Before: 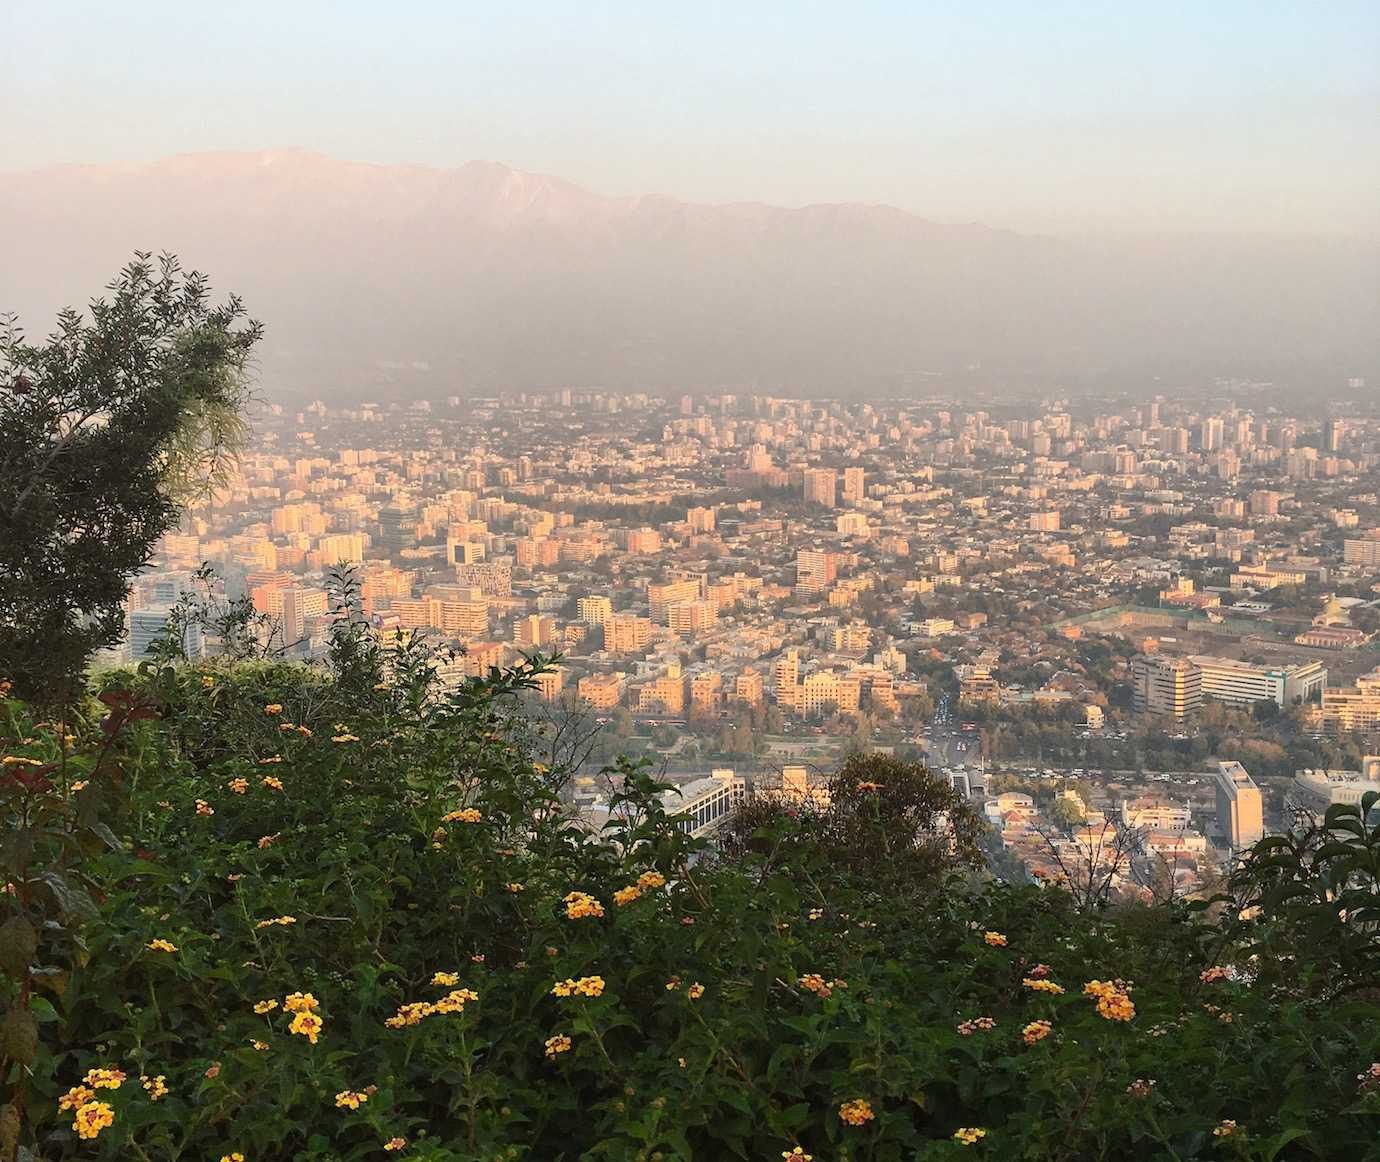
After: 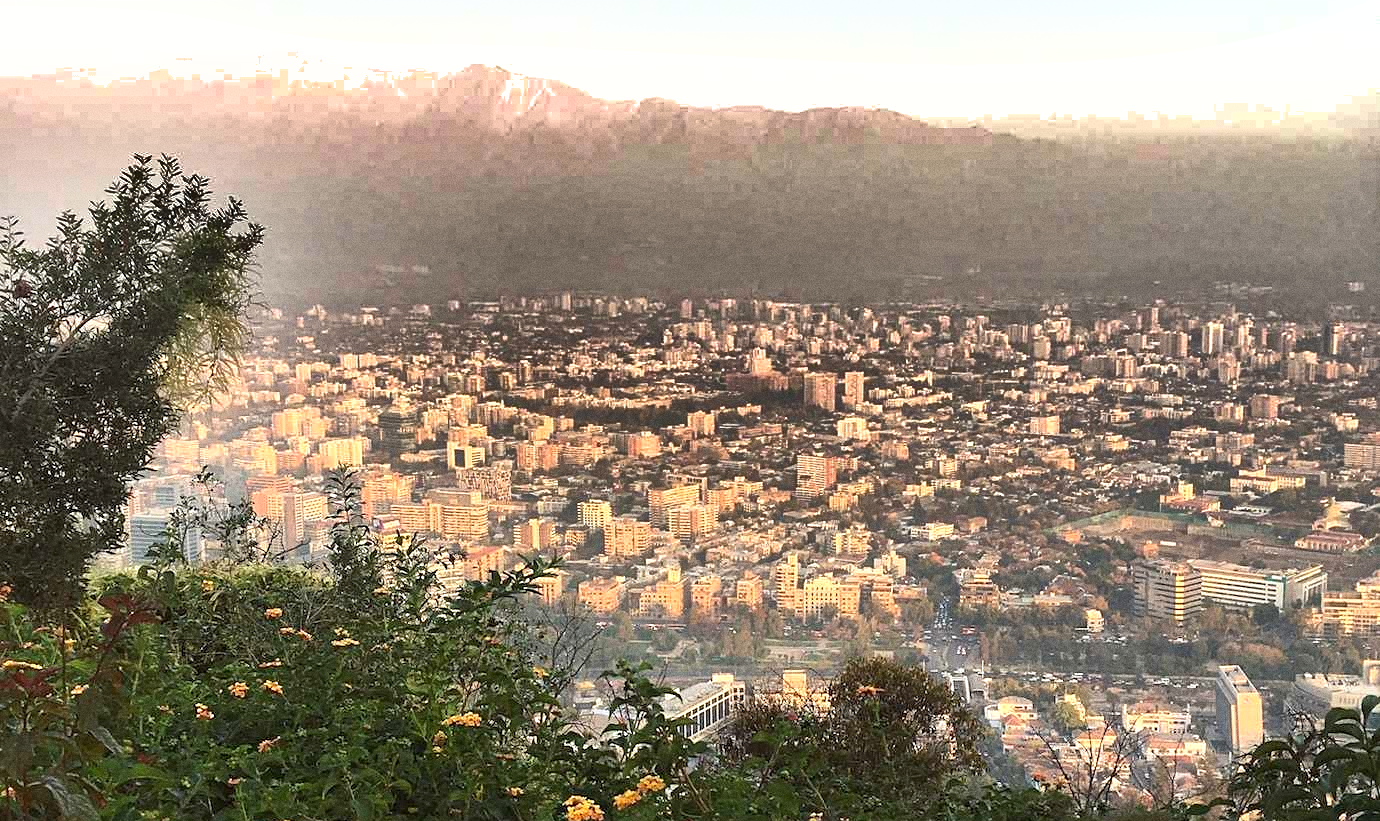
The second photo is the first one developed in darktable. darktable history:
exposure: black level correction 0.001, exposure 0.5 EV, compensate exposure bias true, compensate highlight preservation false
sharpen: amount 0.2
shadows and highlights: shadows 19.13, highlights -83.41, soften with gaussian
crop and rotate: top 8.293%, bottom 20.996%
grain: coarseness 0.09 ISO
